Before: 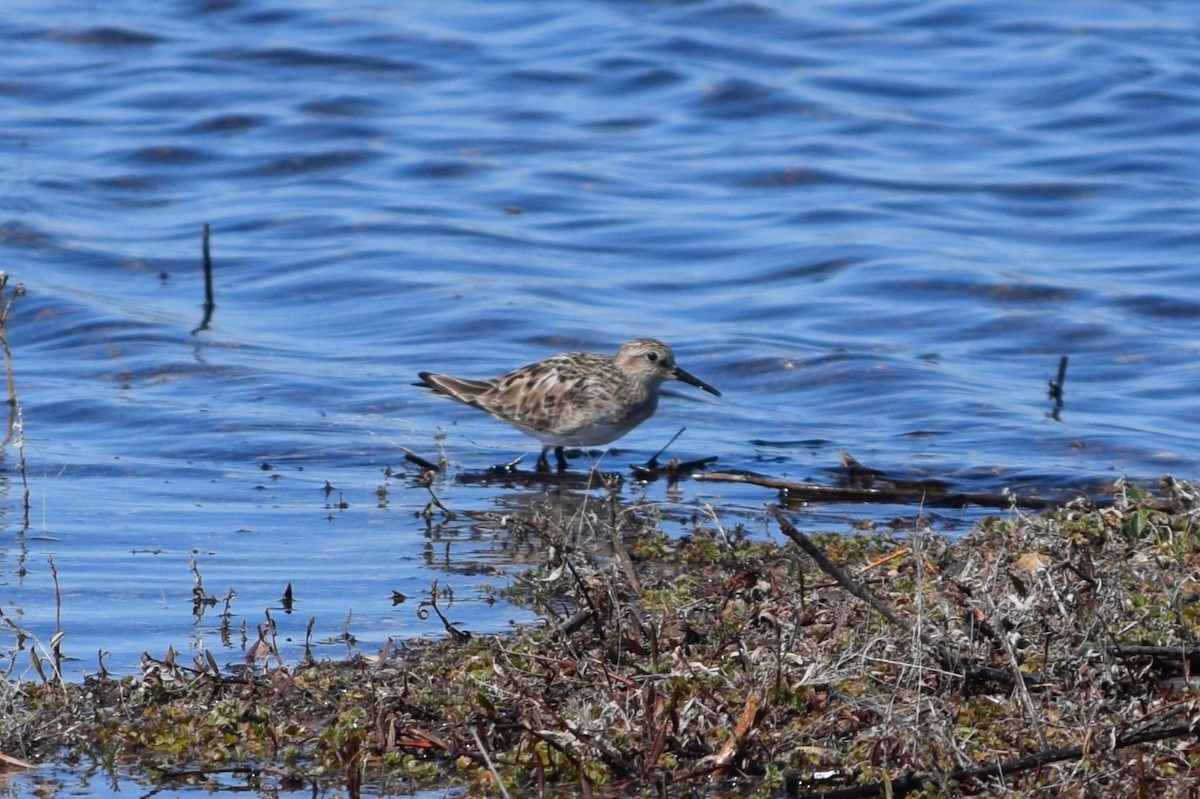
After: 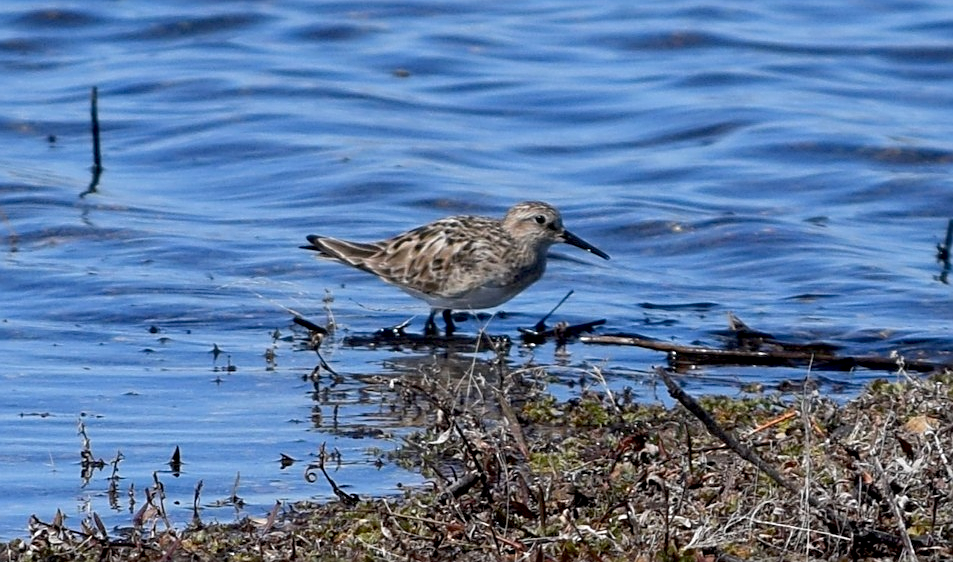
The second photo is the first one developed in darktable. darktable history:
crop: left 9.378%, top 17.176%, right 11.193%, bottom 12.384%
exposure: black level correction 0.009, compensate exposure bias true, compensate highlight preservation false
sharpen: on, module defaults
